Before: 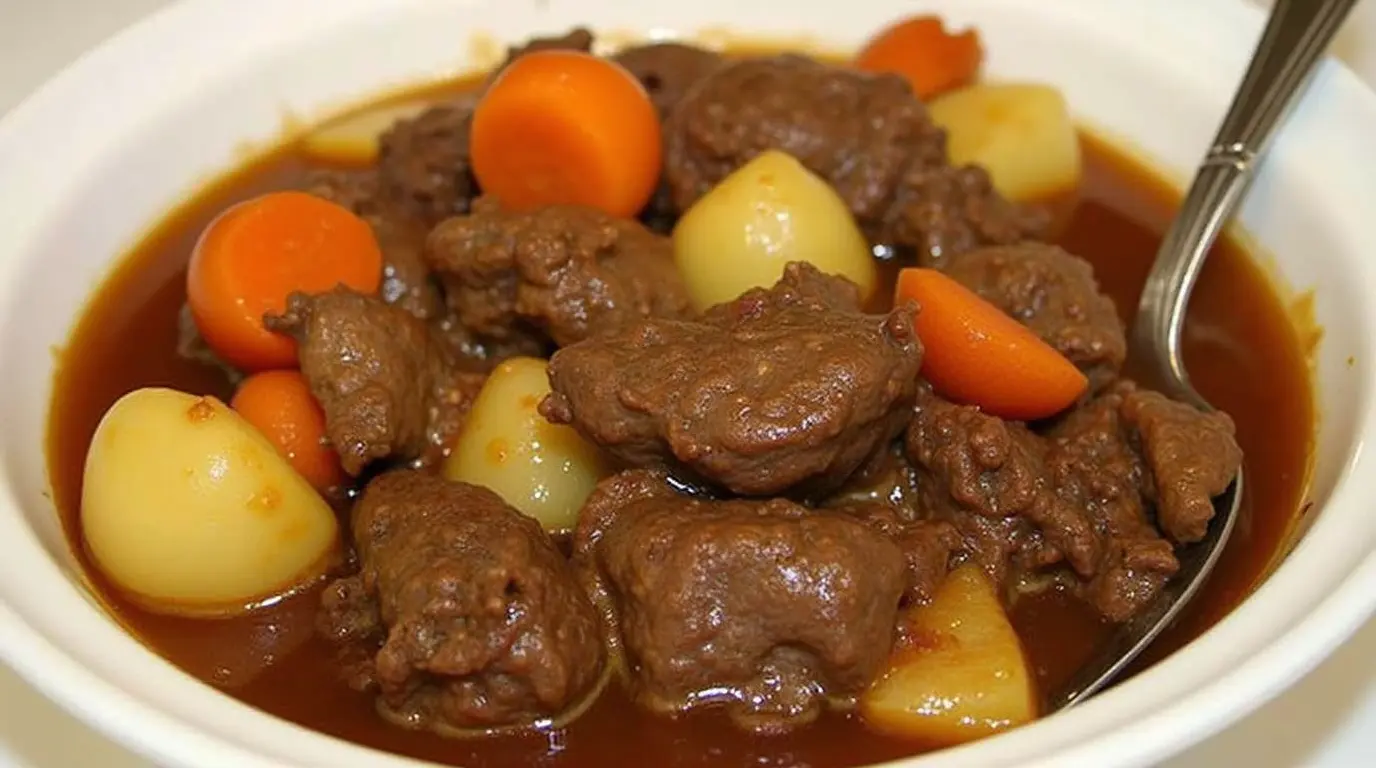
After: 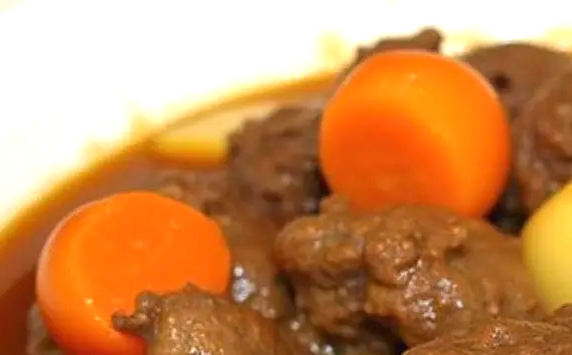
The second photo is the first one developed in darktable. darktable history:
exposure: black level correction 0, exposure 0.691 EV, compensate highlight preservation false
crop and rotate: left 11.016%, top 0.074%, right 47.351%, bottom 53.658%
